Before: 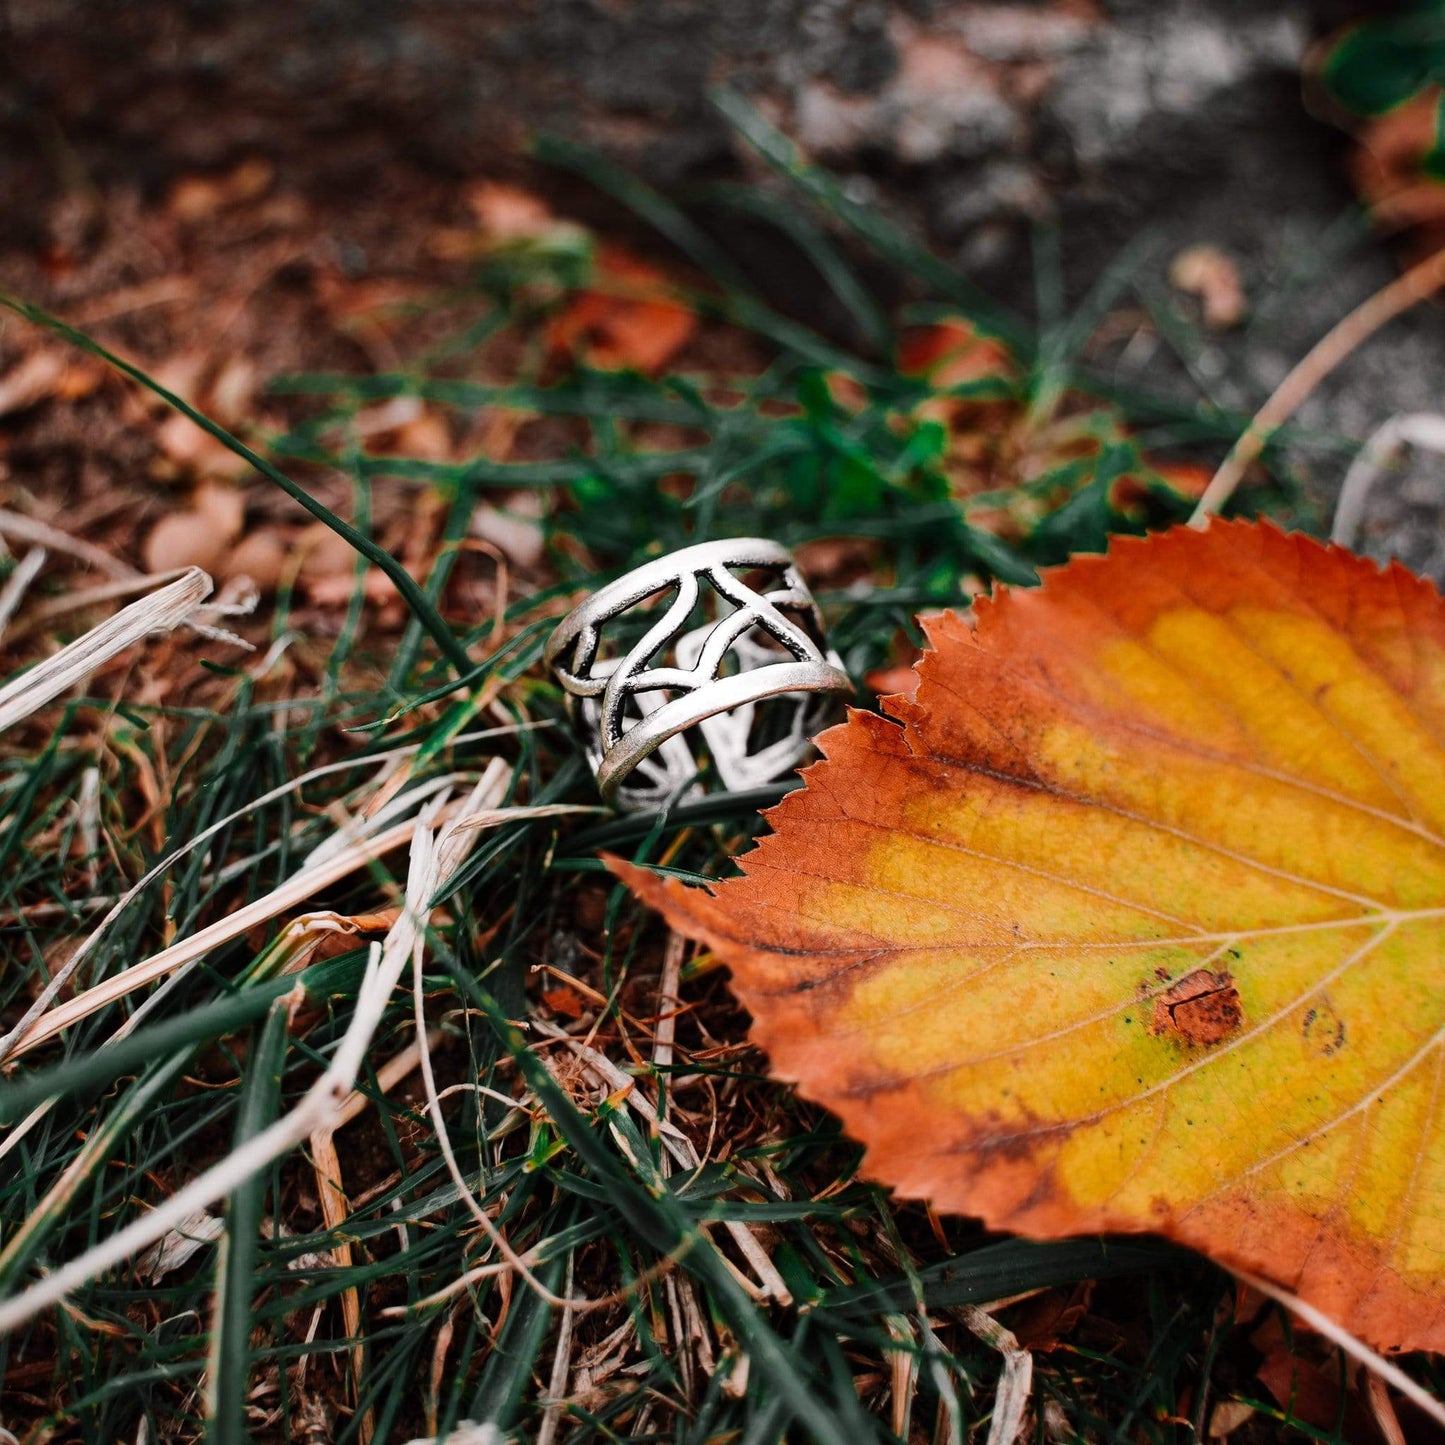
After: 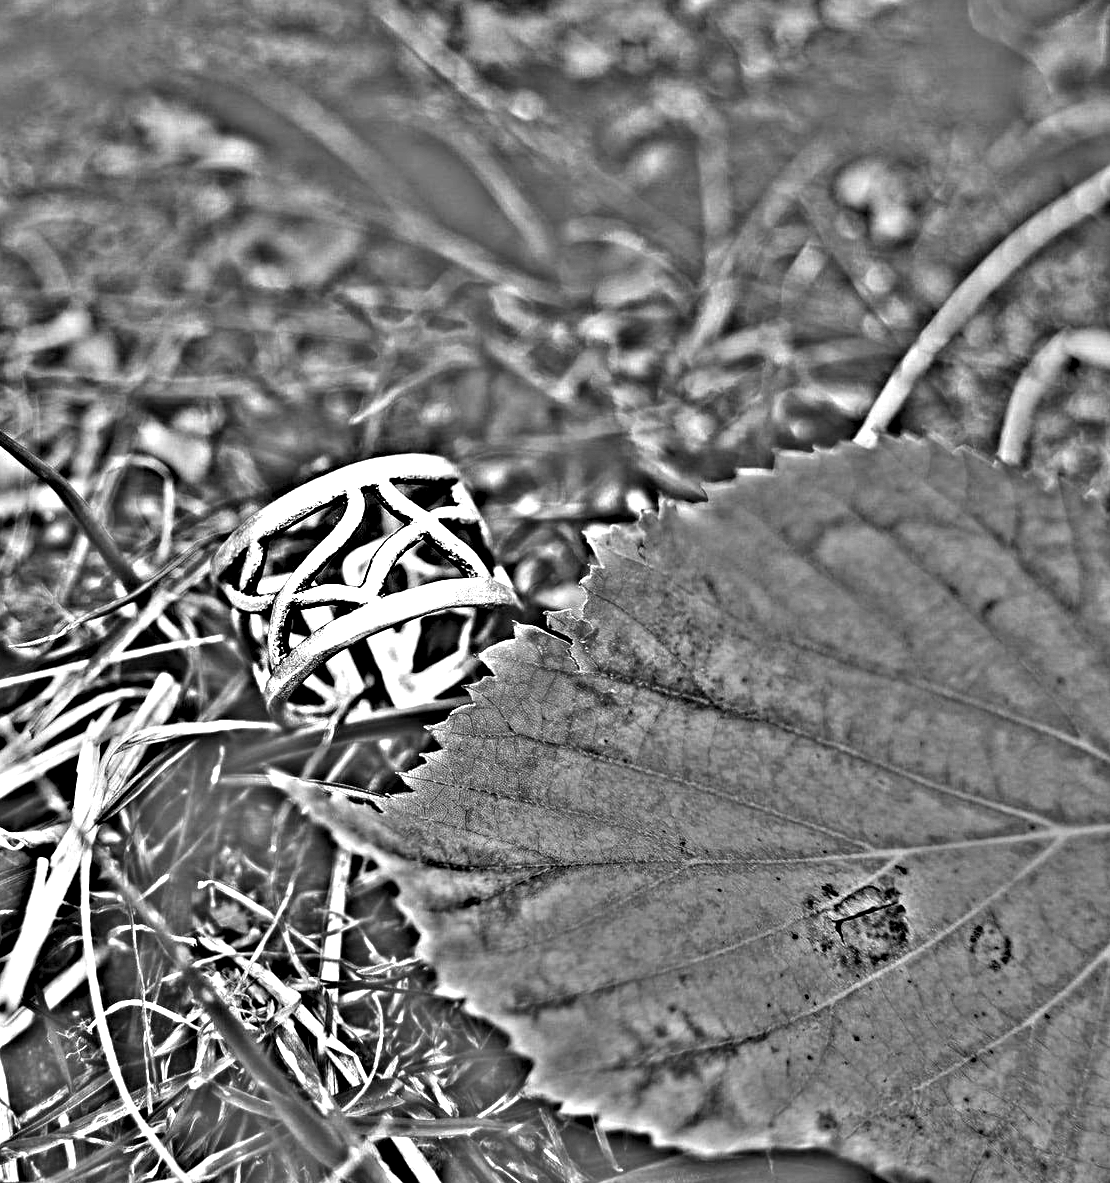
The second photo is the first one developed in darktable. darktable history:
exposure: black level correction -0.005, exposure 1.002 EV, compensate highlight preservation false
crop: left 23.095%, top 5.827%, bottom 11.854%
local contrast: highlights 100%, shadows 100%, detail 120%, midtone range 0.2
highpass: on, module defaults
